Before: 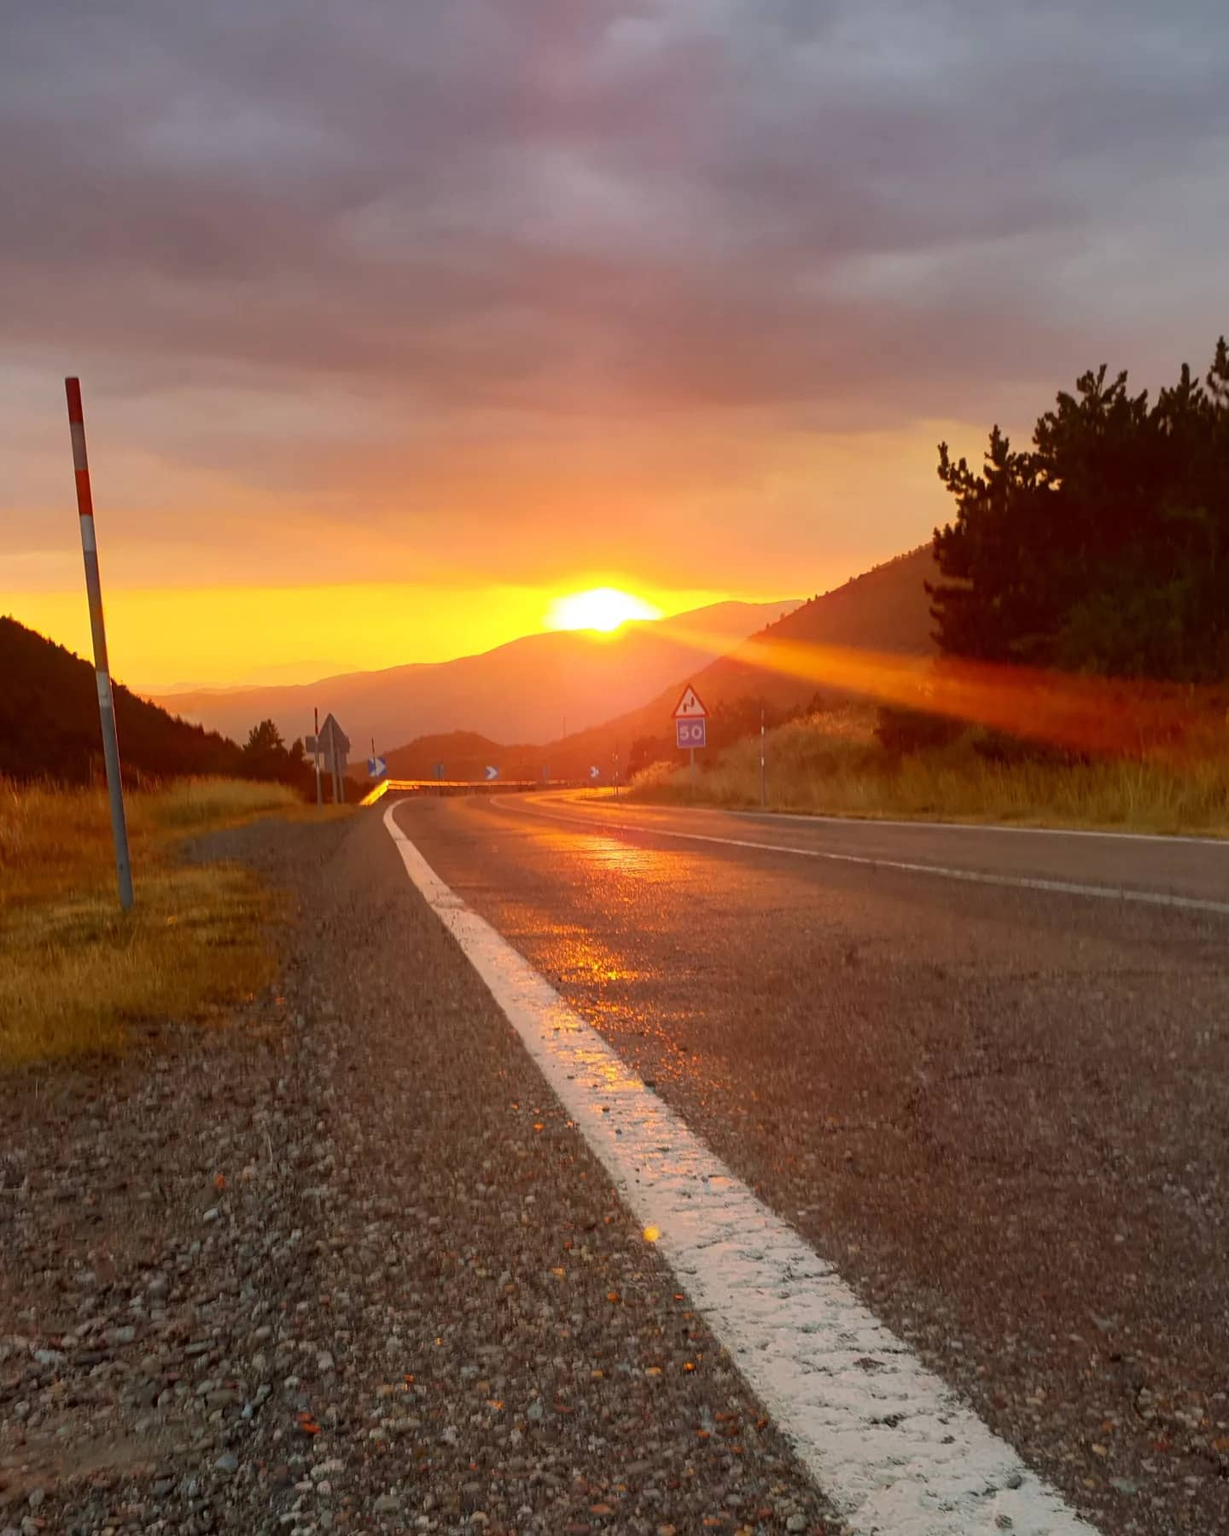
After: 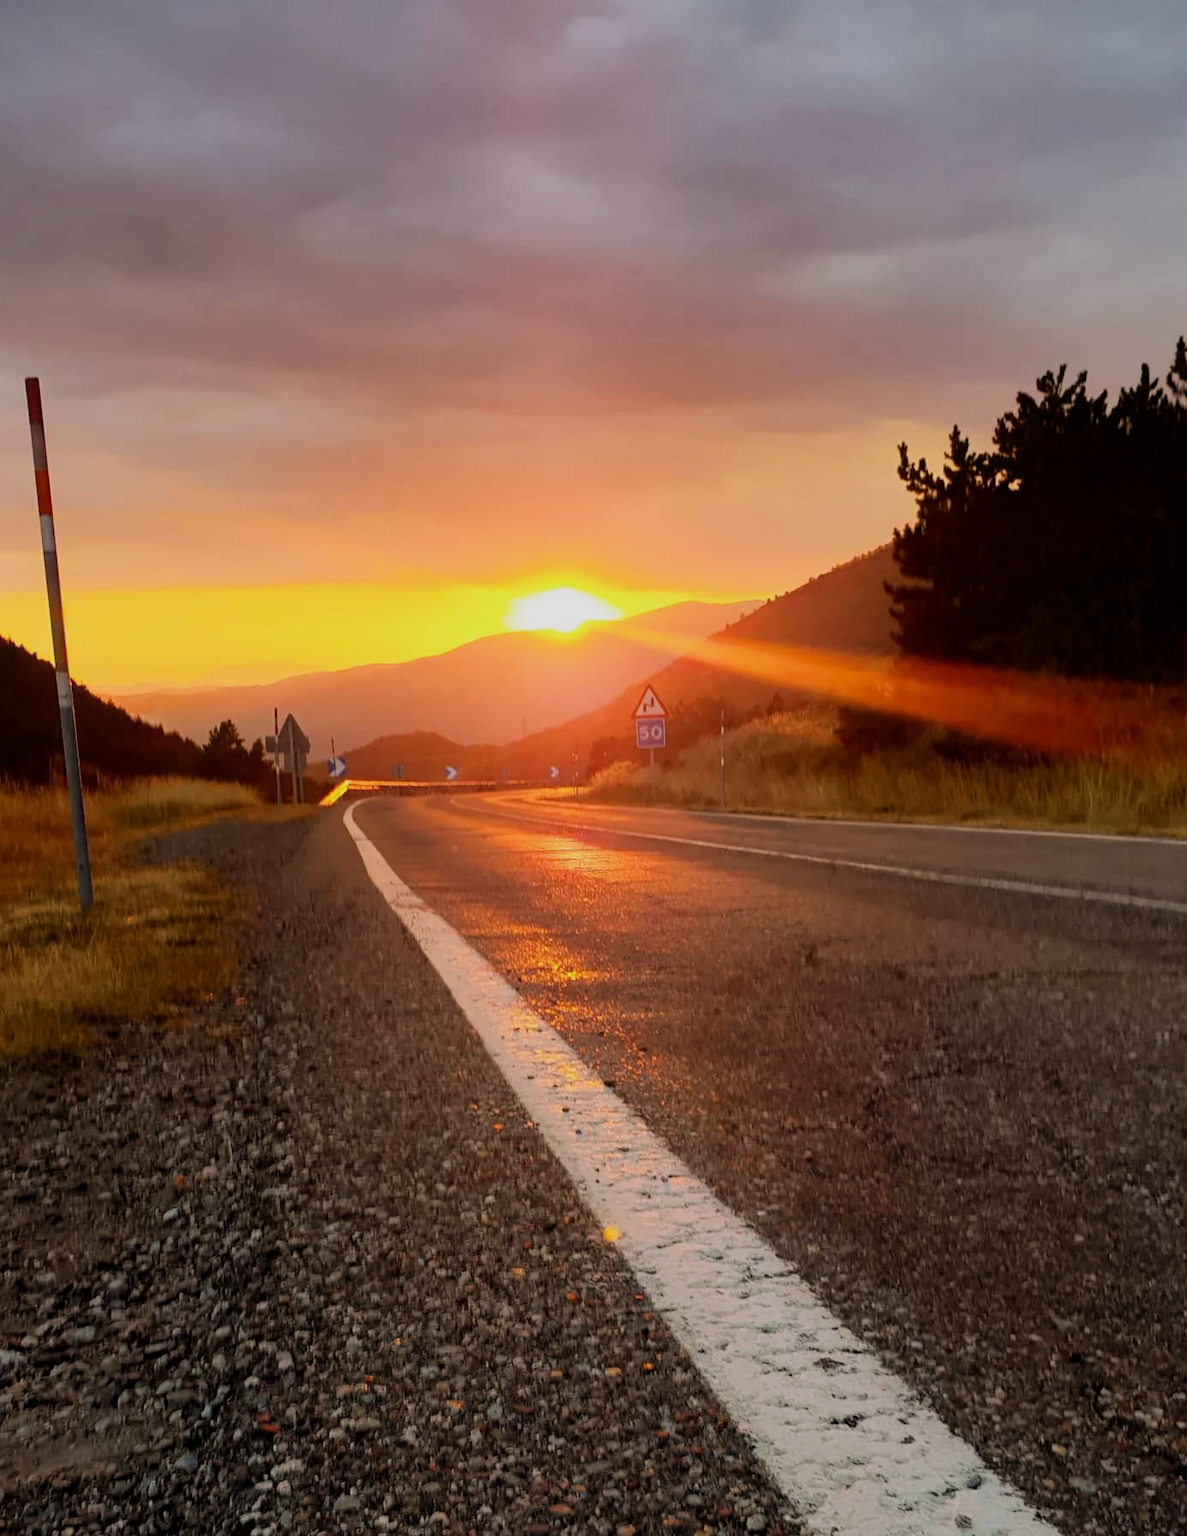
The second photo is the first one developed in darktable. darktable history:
filmic rgb: black relative exposure -5.08 EV, white relative exposure 3.98 EV, hardness 2.88, contrast 1.185, highlights saturation mix -29.99%
crop and rotate: left 3.304%
